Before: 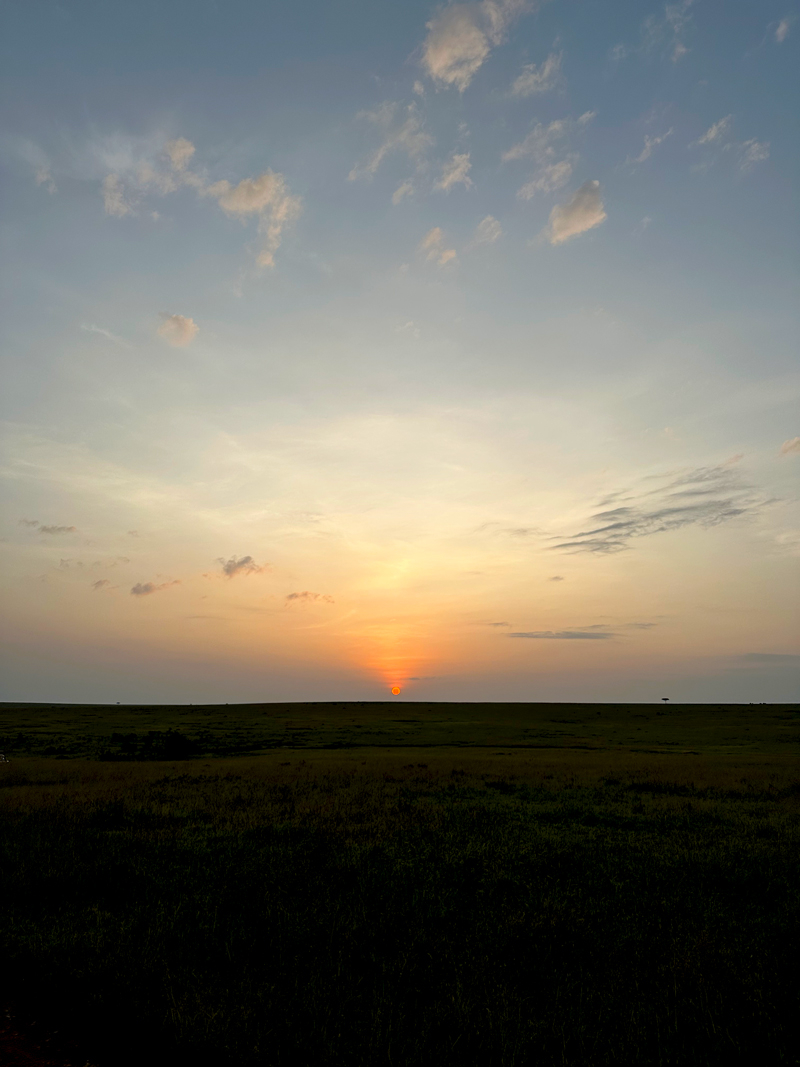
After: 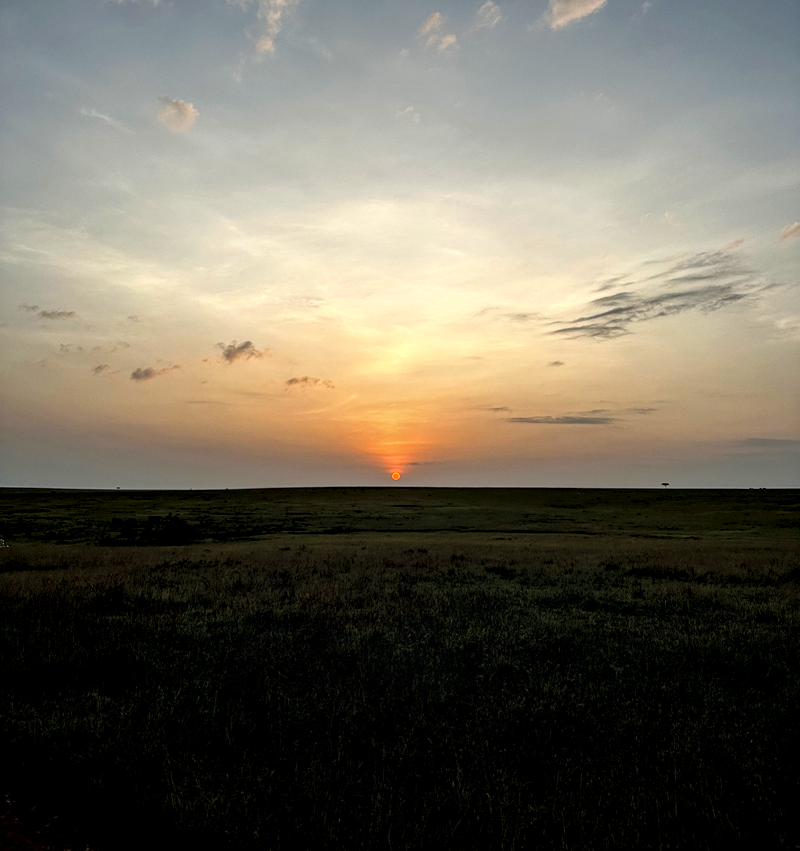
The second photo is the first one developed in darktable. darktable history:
local contrast: highlights 0%, shadows 2%, detail 182%
crop and rotate: top 20.168%
